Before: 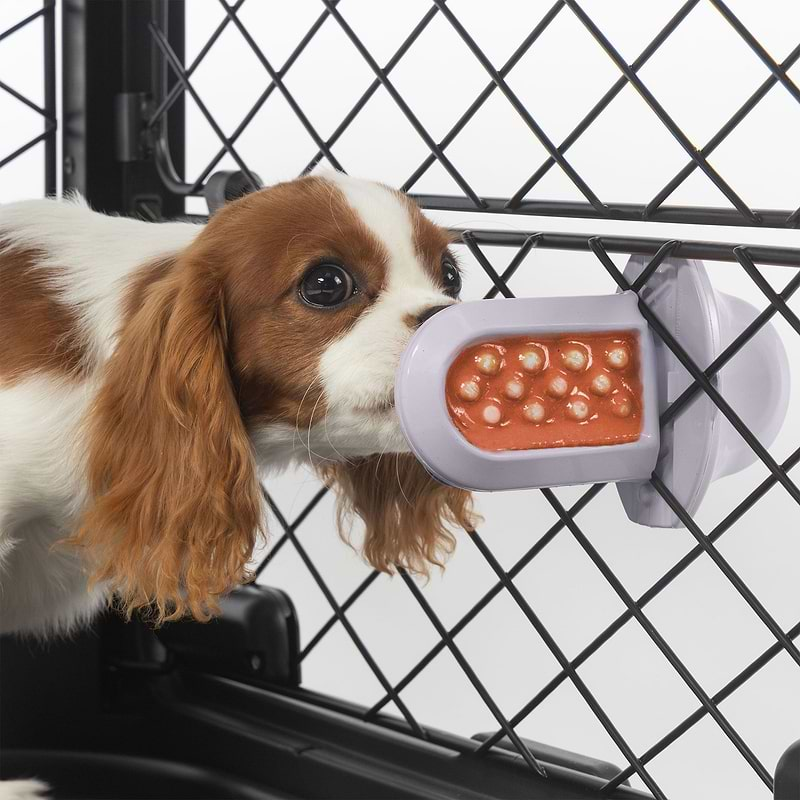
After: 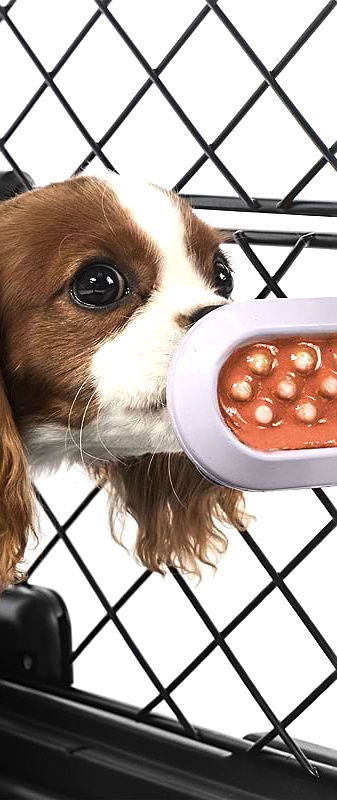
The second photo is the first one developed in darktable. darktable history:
sharpen: on, module defaults
tone equalizer: -8 EV -0.75 EV, -7 EV -0.7 EV, -6 EV -0.6 EV, -5 EV -0.4 EV, -3 EV 0.4 EV, -2 EV 0.6 EV, -1 EV 0.7 EV, +0 EV 0.75 EV, edges refinement/feathering 500, mask exposure compensation -1.57 EV, preserve details no
crop: left 28.583%, right 29.231%
